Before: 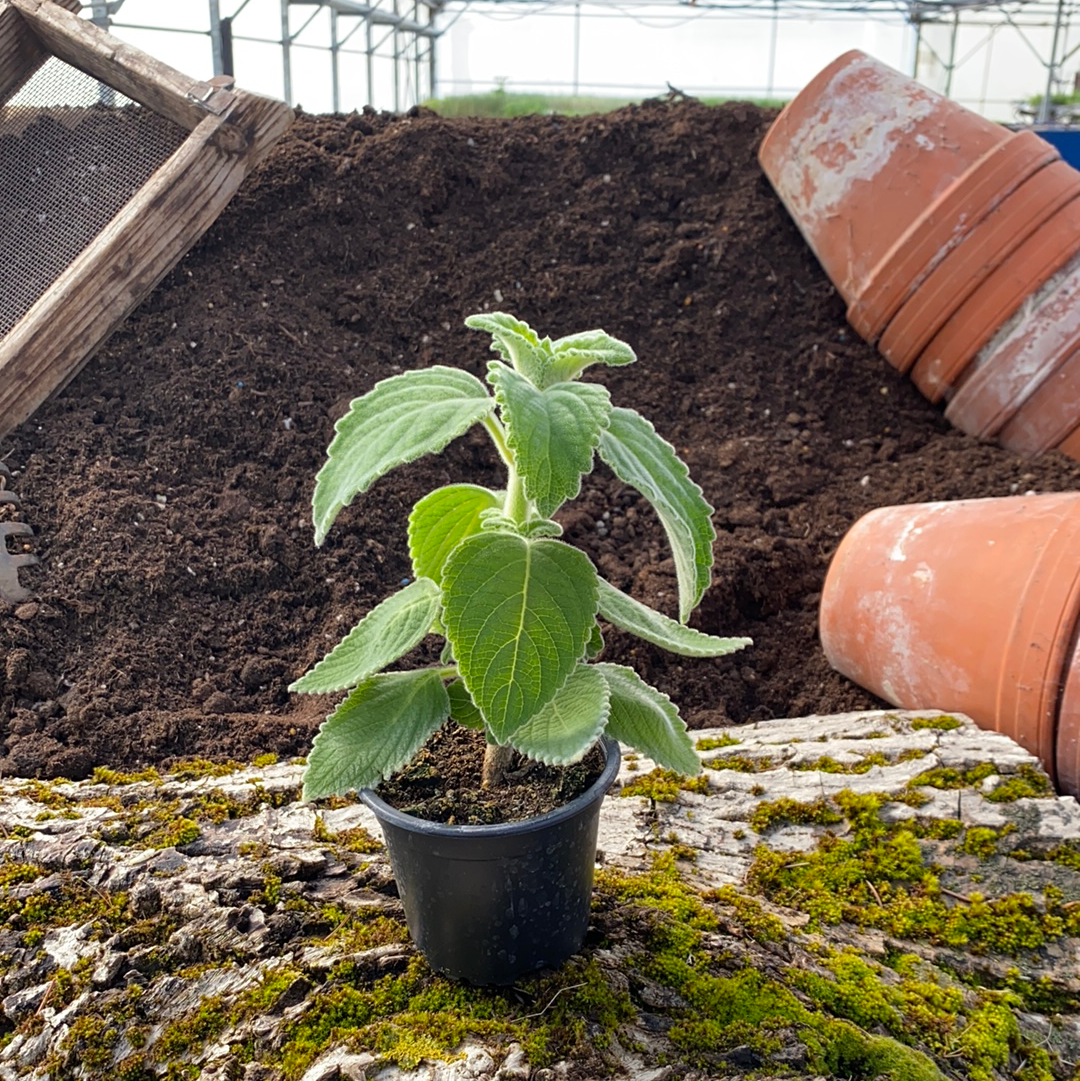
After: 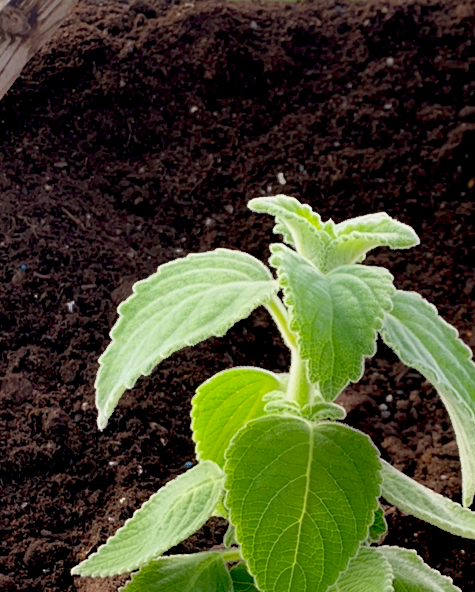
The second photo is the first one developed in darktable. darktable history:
crop: left 20.185%, top 10.857%, right 35.748%, bottom 34.347%
contrast equalizer: y [[0.6 ×6], [0.55 ×6], [0 ×6], [0 ×6], [0 ×6]], mix -0.984
exposure: black level correction 0.028, exposure -0.076 EV, compensate exposure bias true, compensate highlight preservation false
base curve: curves: ch0 [(0, 0) (0.688, 0.865) (1, 1)], preserve colors none
